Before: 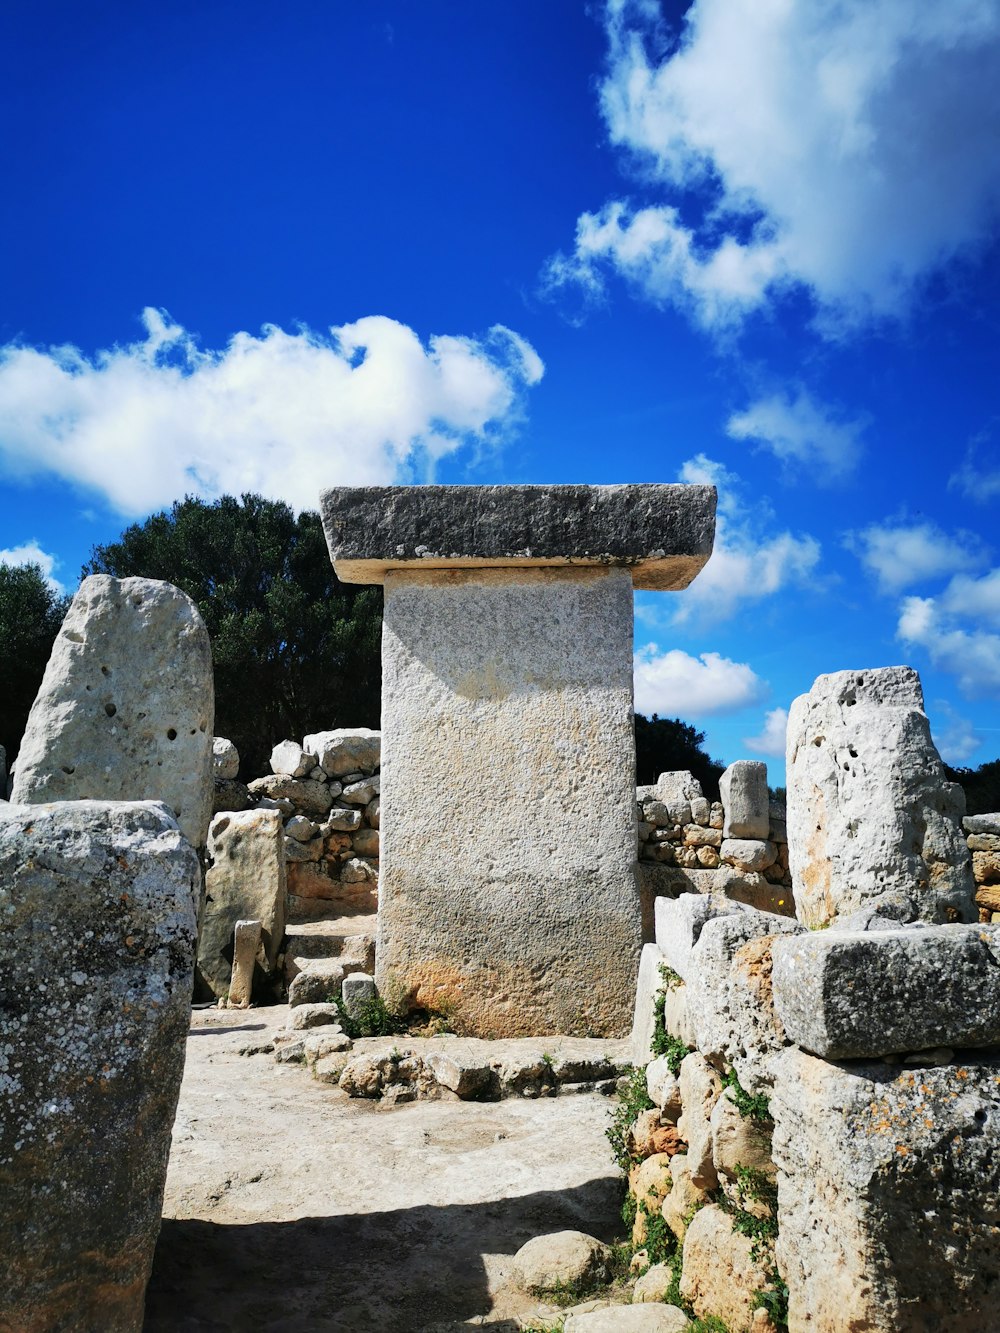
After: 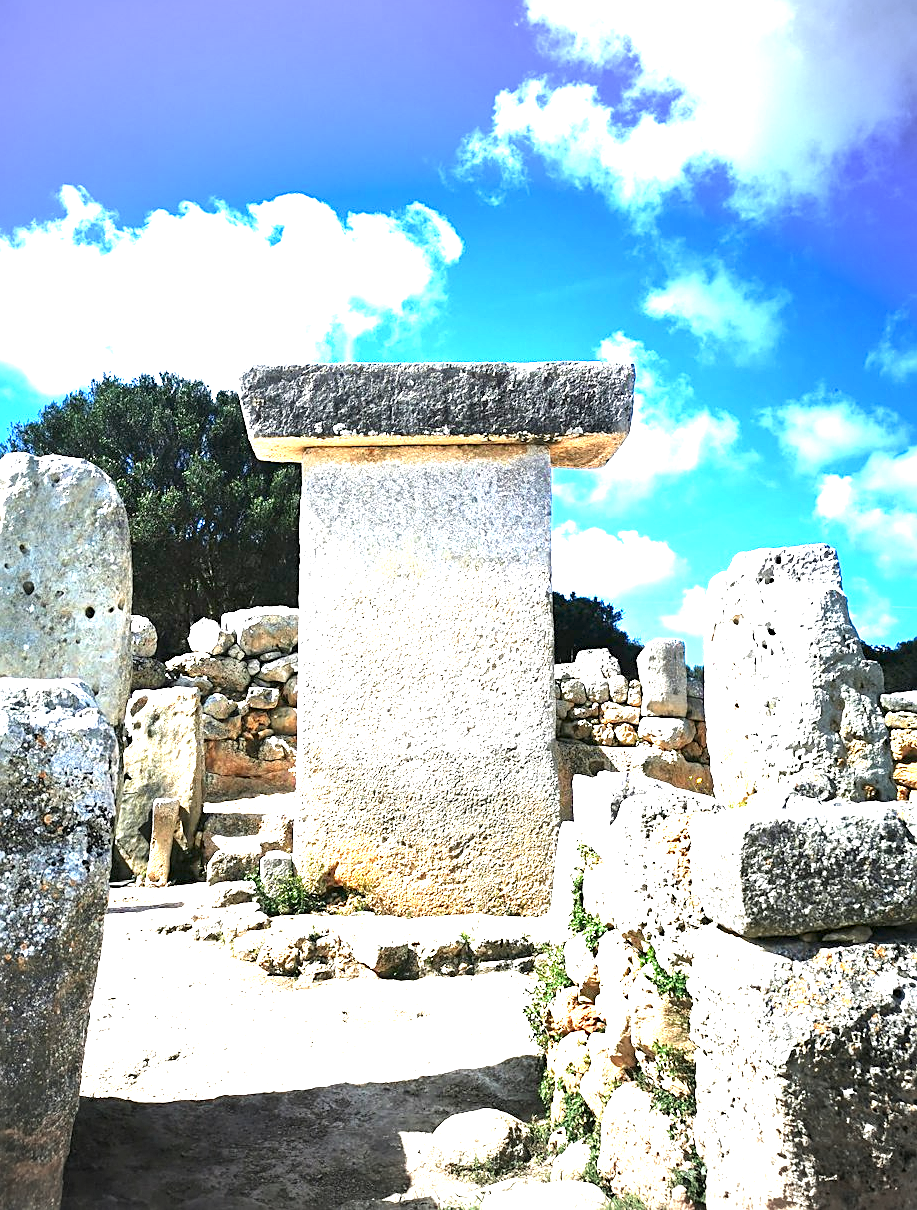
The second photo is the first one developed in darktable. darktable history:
exposure: black level correction 0, exposure 2.138 EV, compensate exposure bias true, compensate highlight preservation false
vignetting: fall-off start 100%, brightness -0.282, width/height ratio 1.31
crop and rotate: left 8.262%, top 9.226%
sharpen: on, module defaults
